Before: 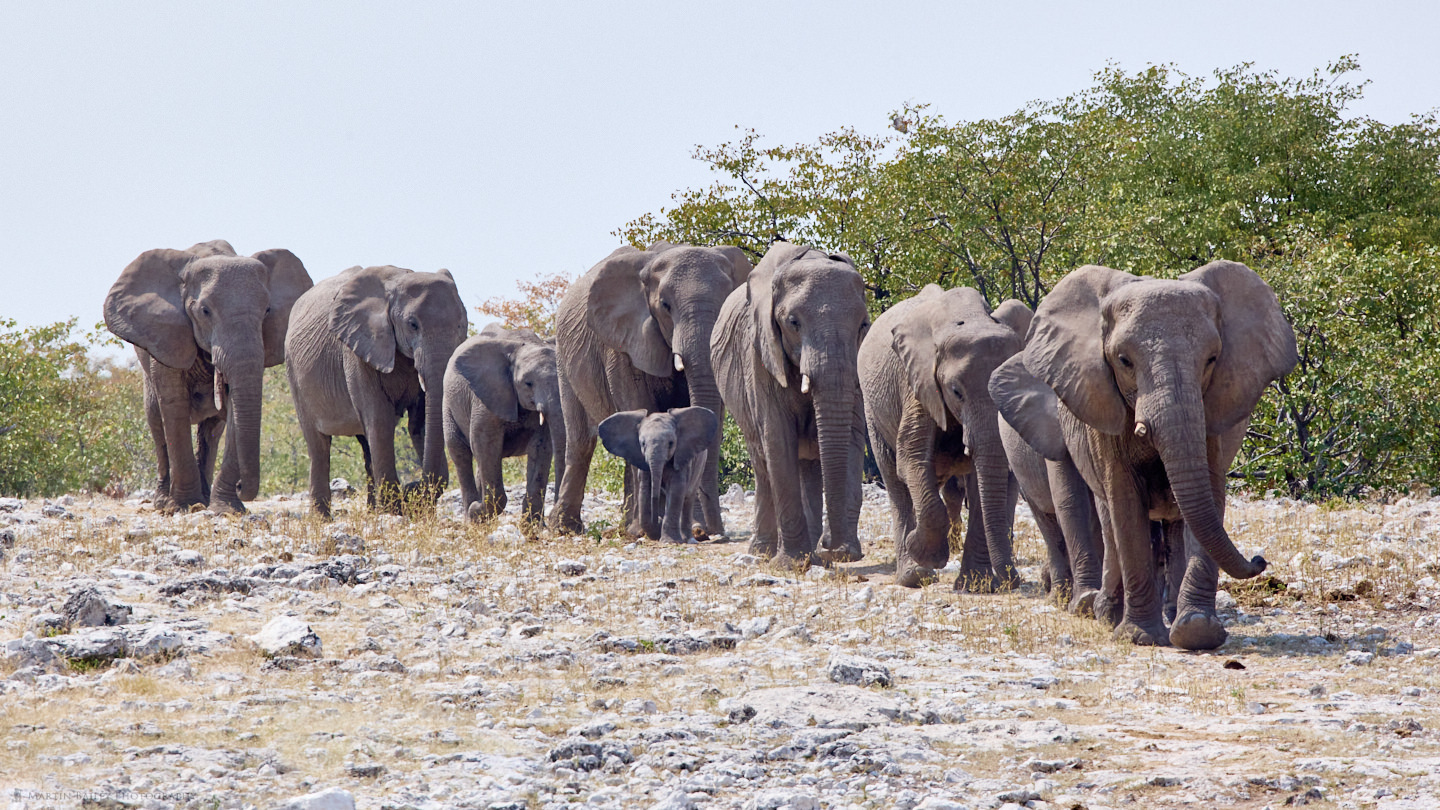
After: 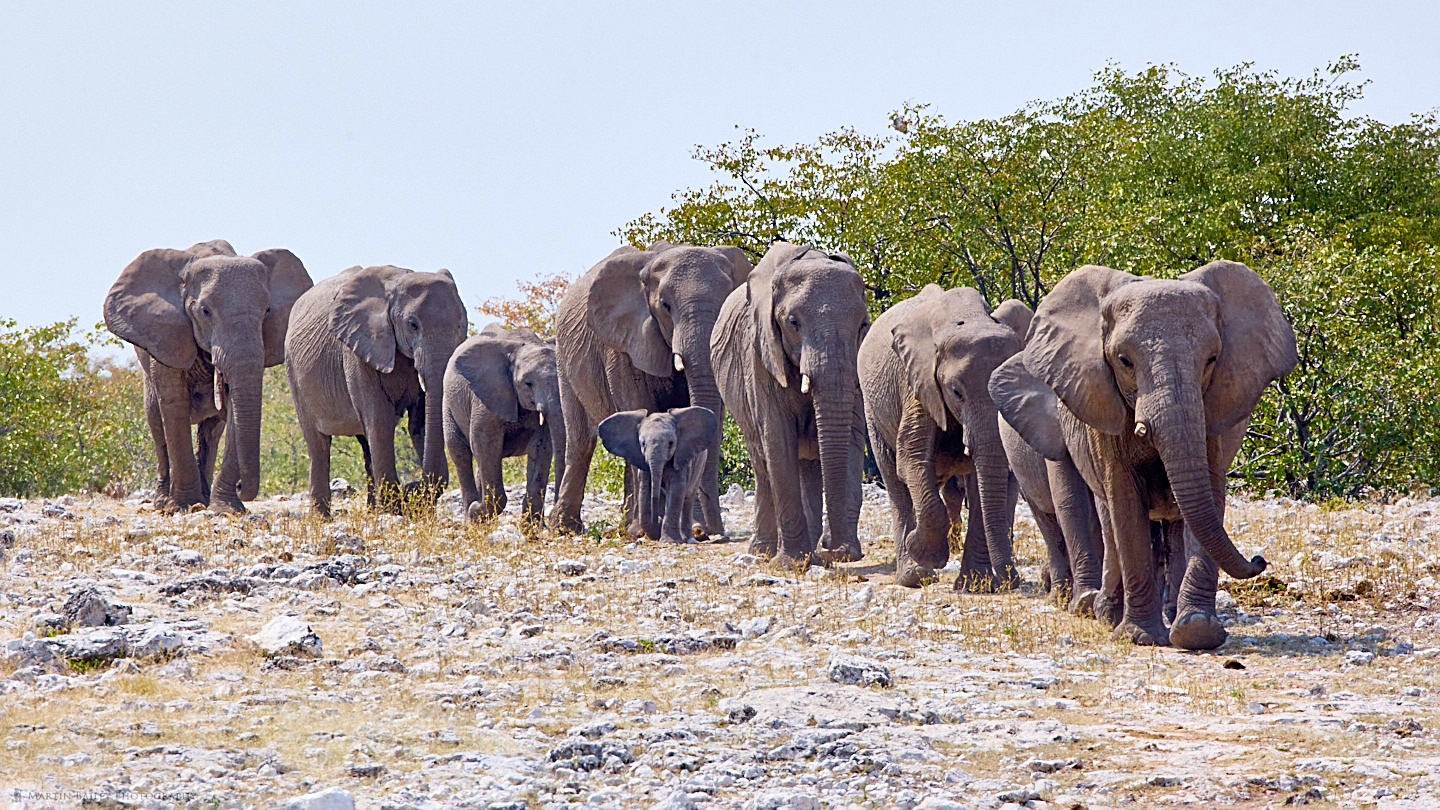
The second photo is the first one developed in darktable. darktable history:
sharpen: on, module defaults
color balance rgb: perceptual saturation grading › global saturation 25%, global vibrance 20%
